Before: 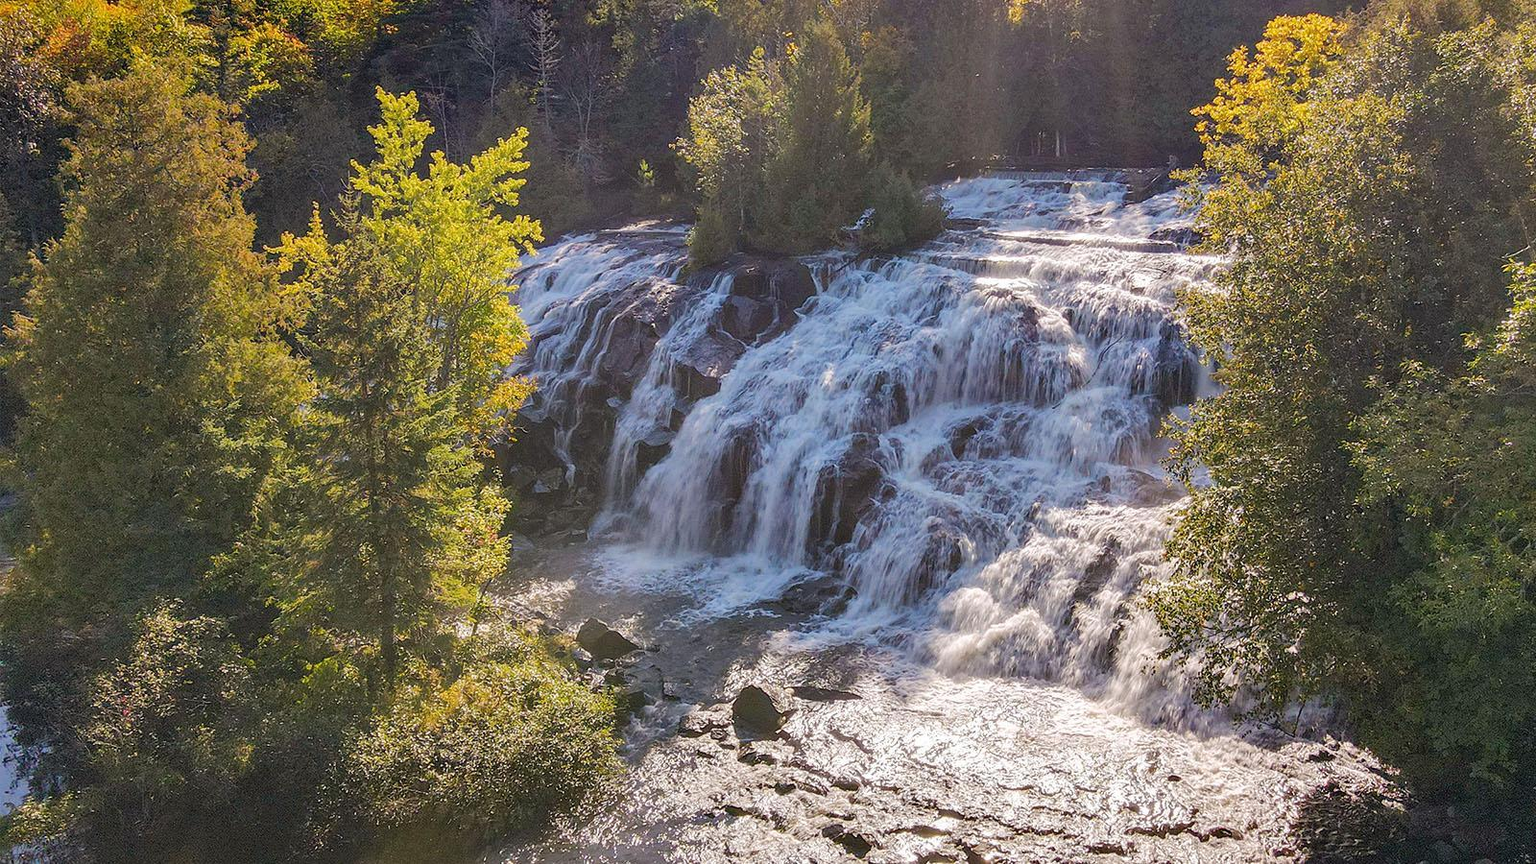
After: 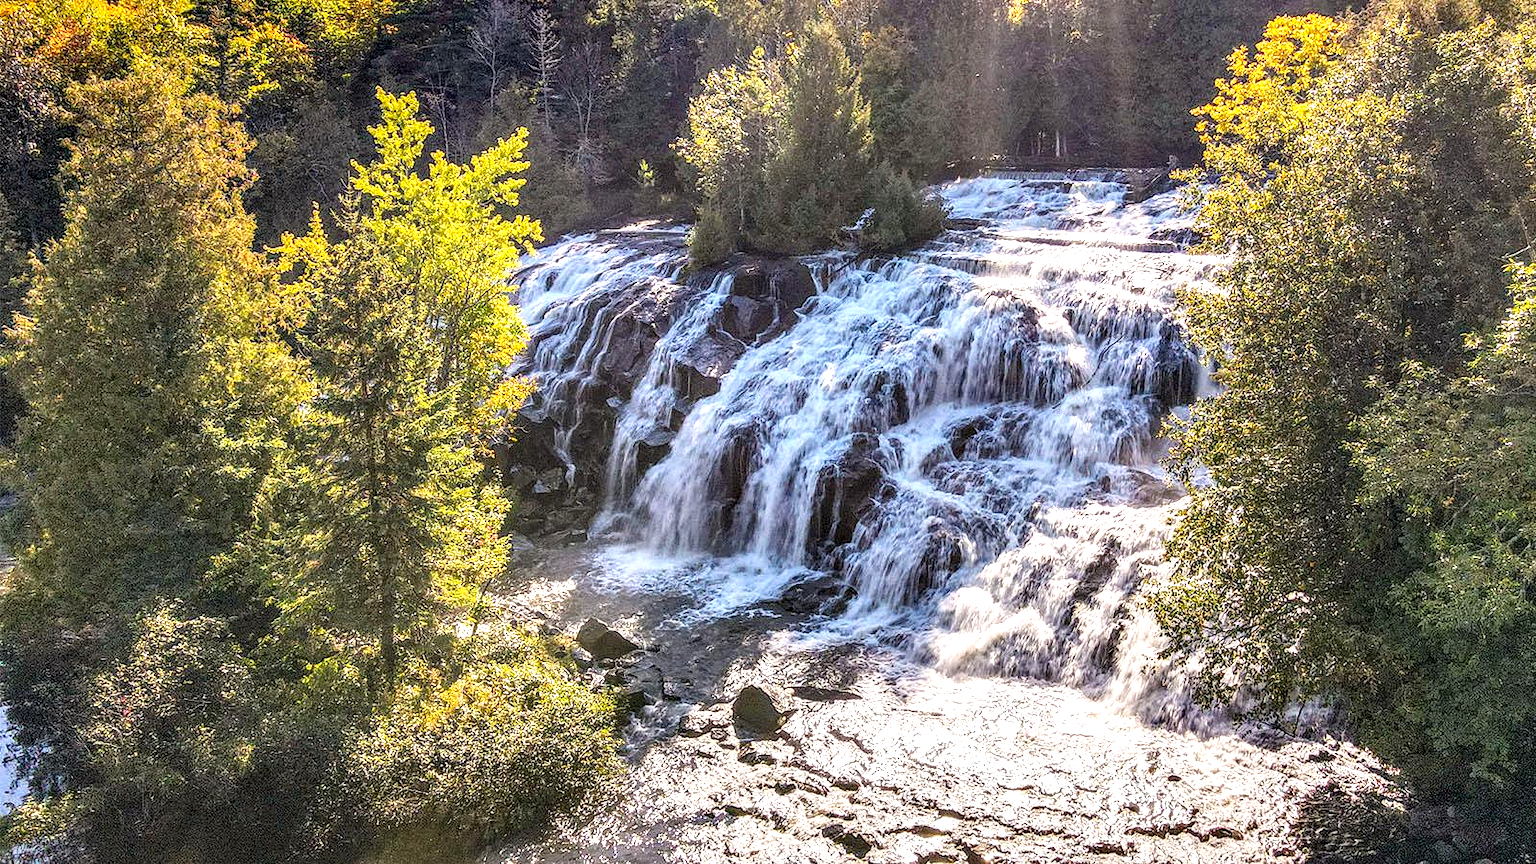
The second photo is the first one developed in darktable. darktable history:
base curve: curves: ch0 [(0, 0) (0.557, 0.834) (1, 1)]
vibrance: vibrance 50%
local contrast: highlights 19%, detail 186%
